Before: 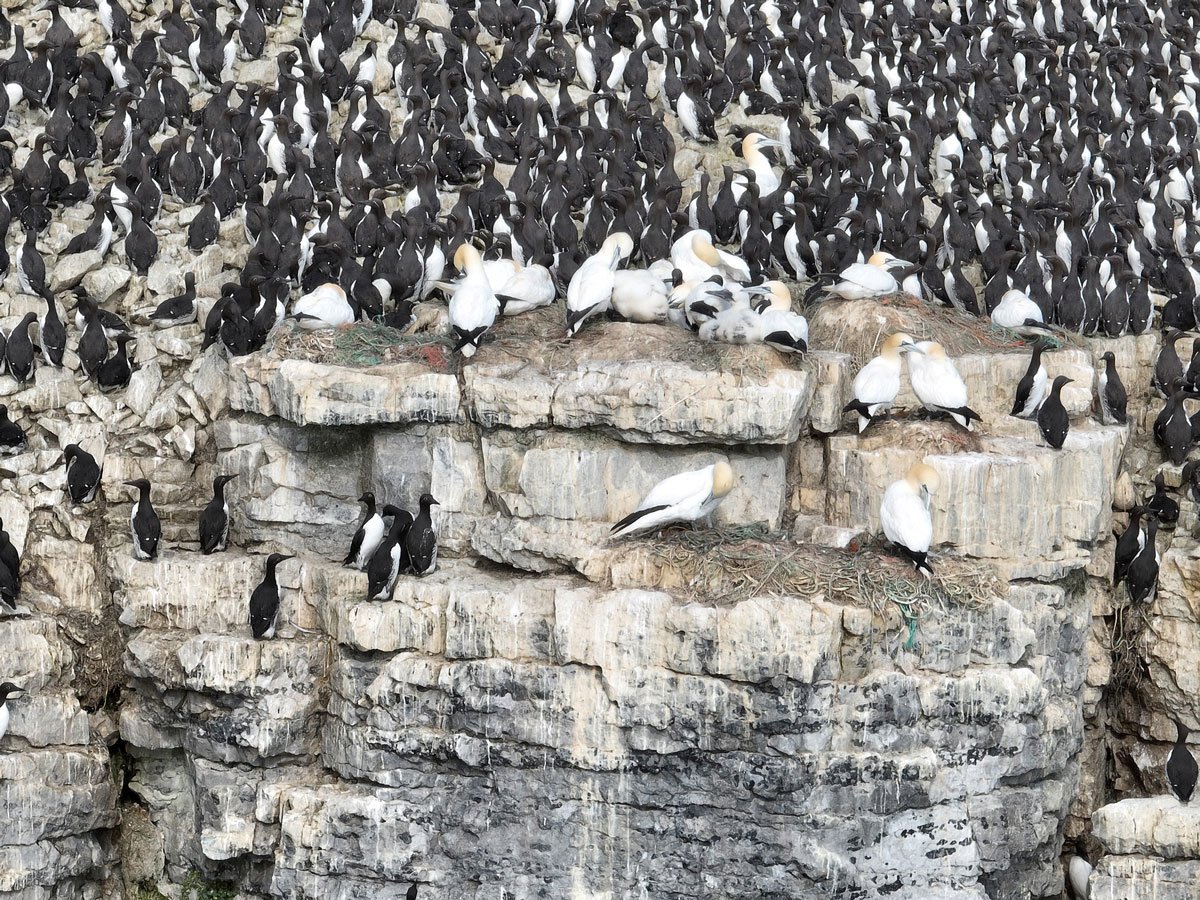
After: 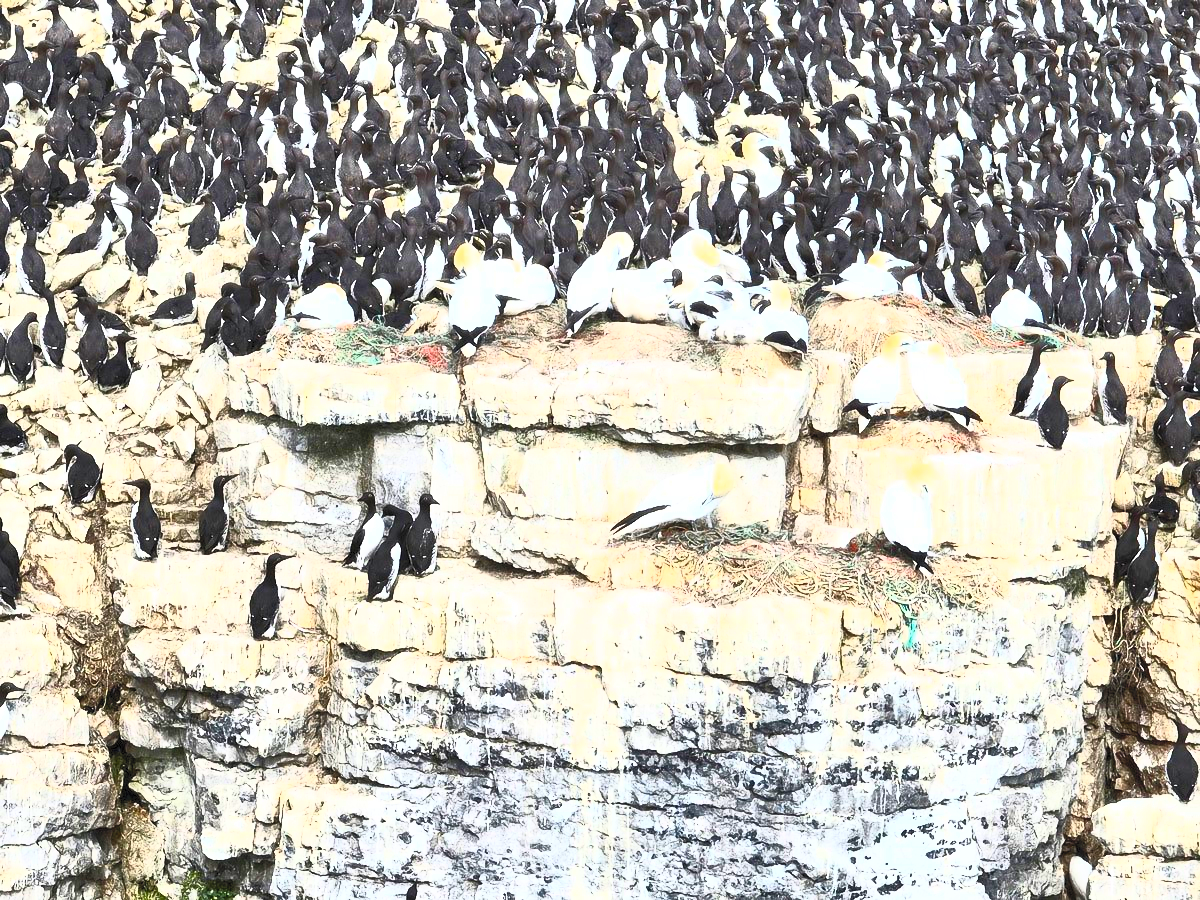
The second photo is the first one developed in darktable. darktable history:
contrast brightness saturation: contrast 0.996, brightness 0.982, saturation 0.981
